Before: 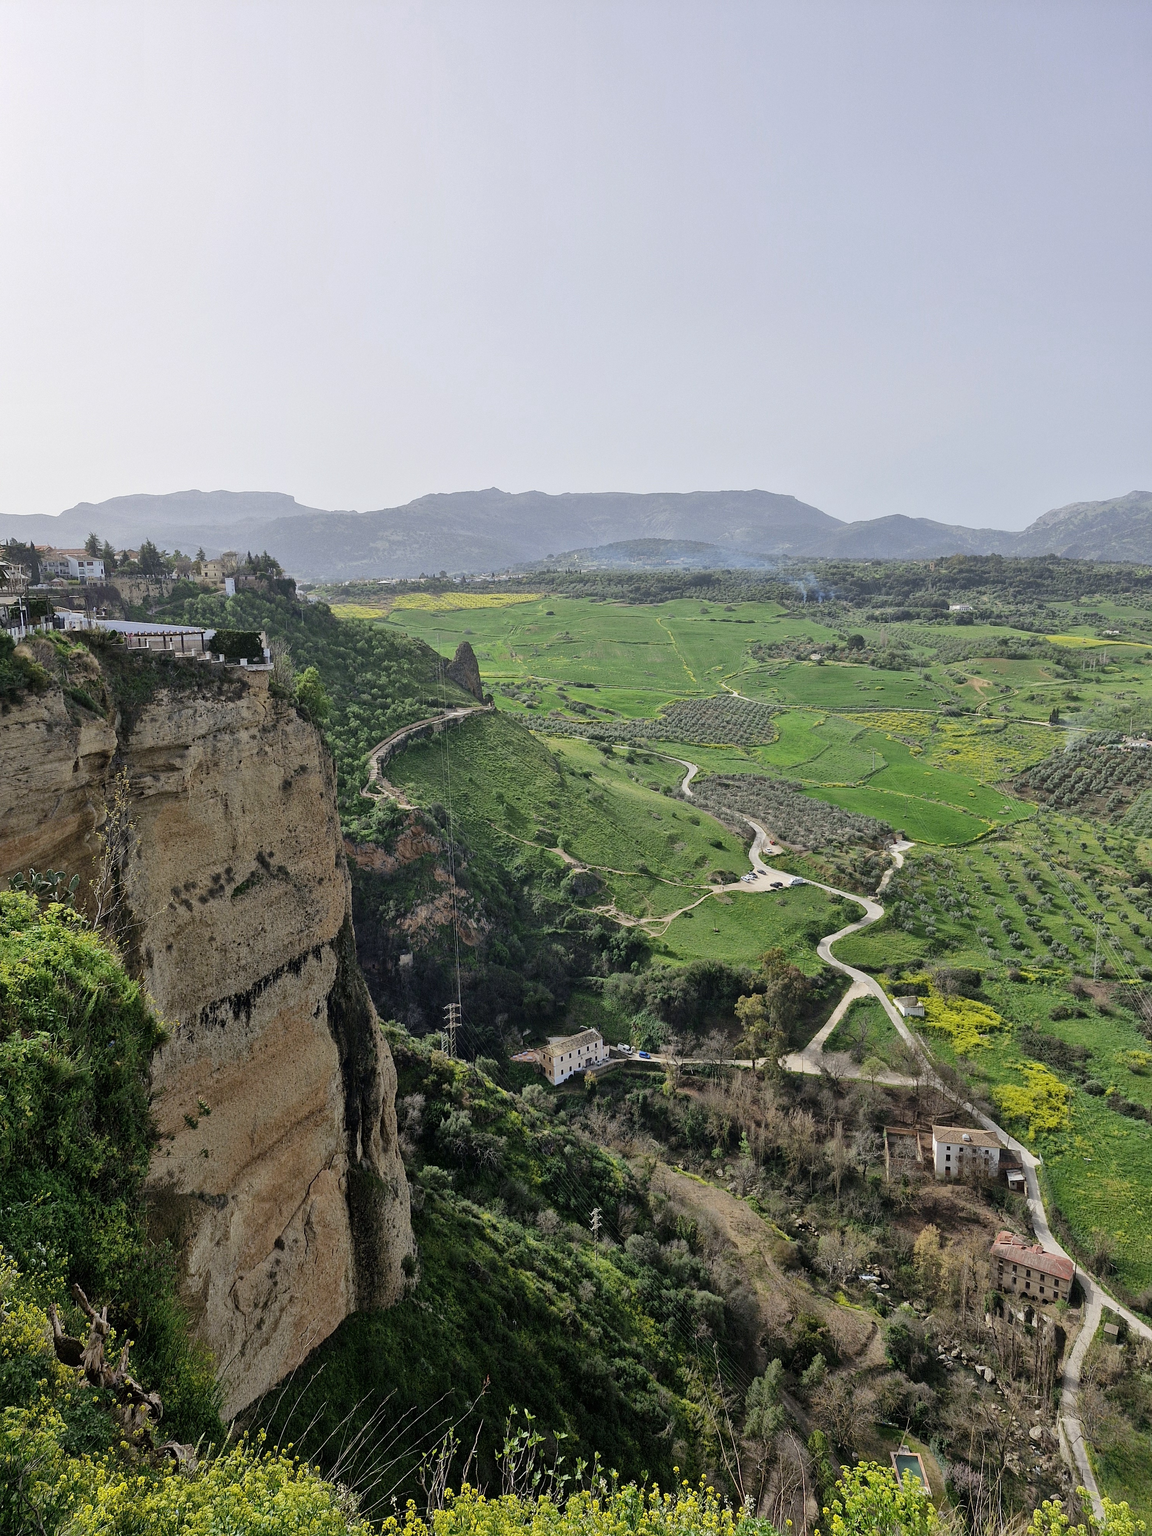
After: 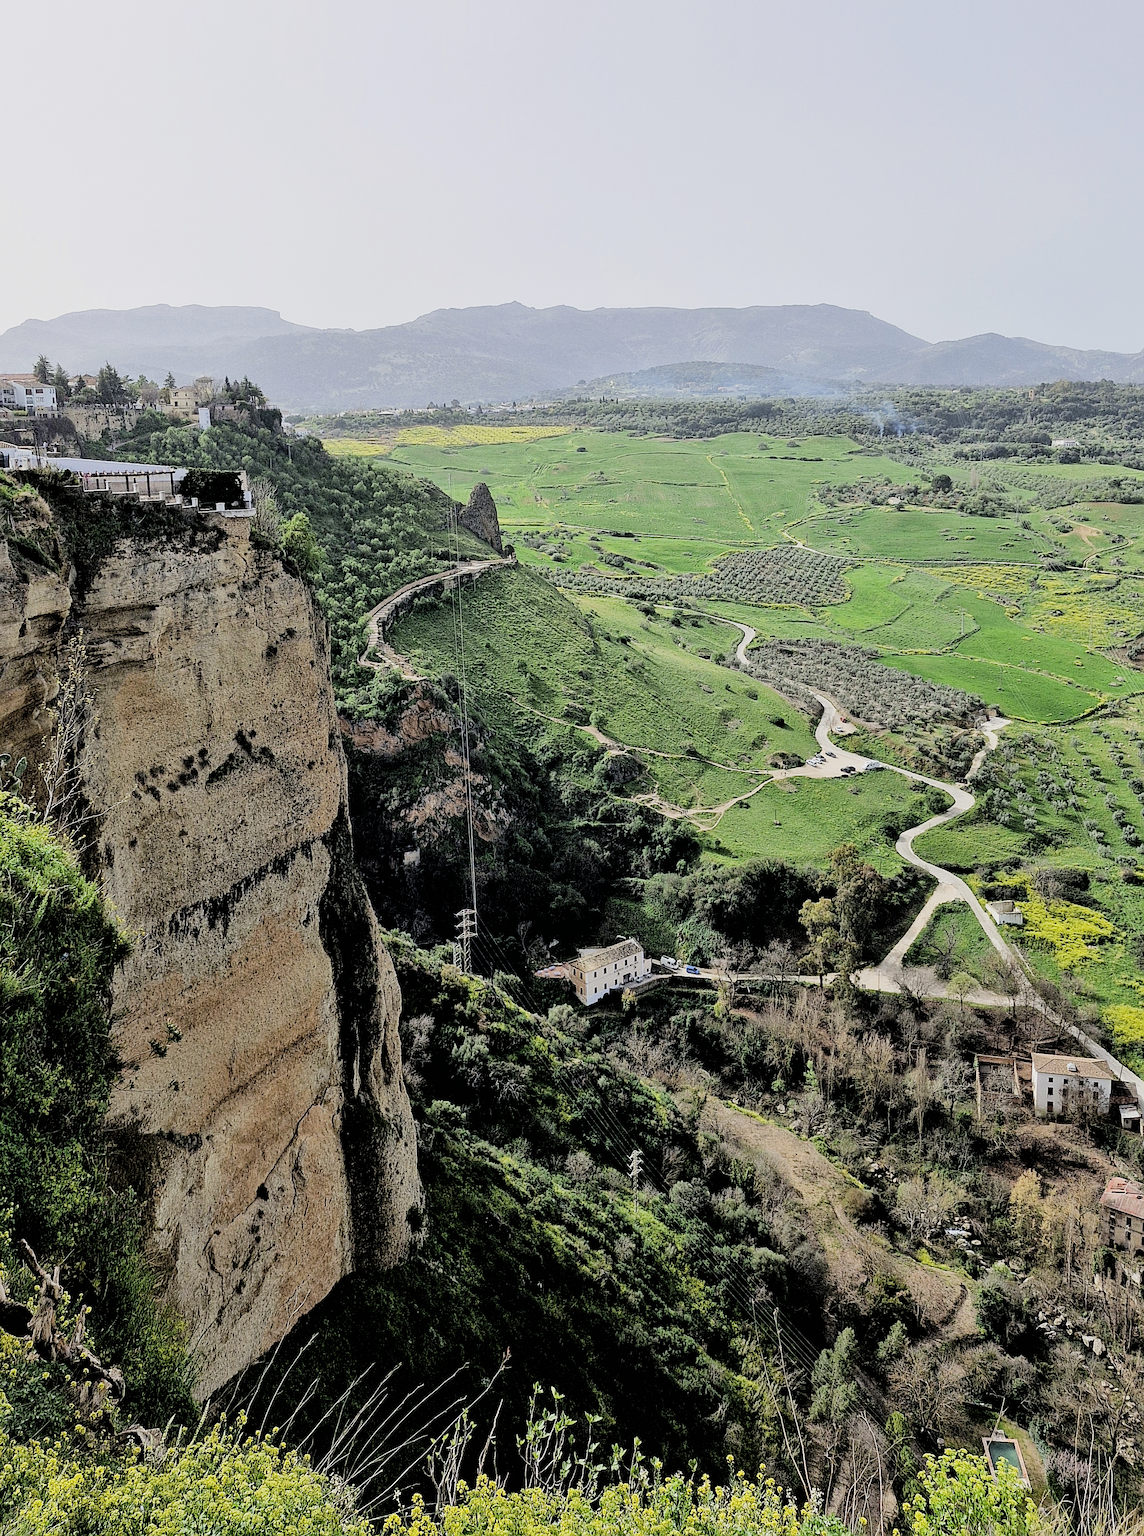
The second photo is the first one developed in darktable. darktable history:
sharpen: on, module defaults
exposure: exposure 0.643 EV, compensate exposure bias true, compensate highlight preservation false
crop and rotate: left 4.959%, top 15.115%, right 10.69%
filmic rgb: black relative exposure -2.87 EV, white relative exposure 4.56 EV, hardness 1.73, contrast 1.263
